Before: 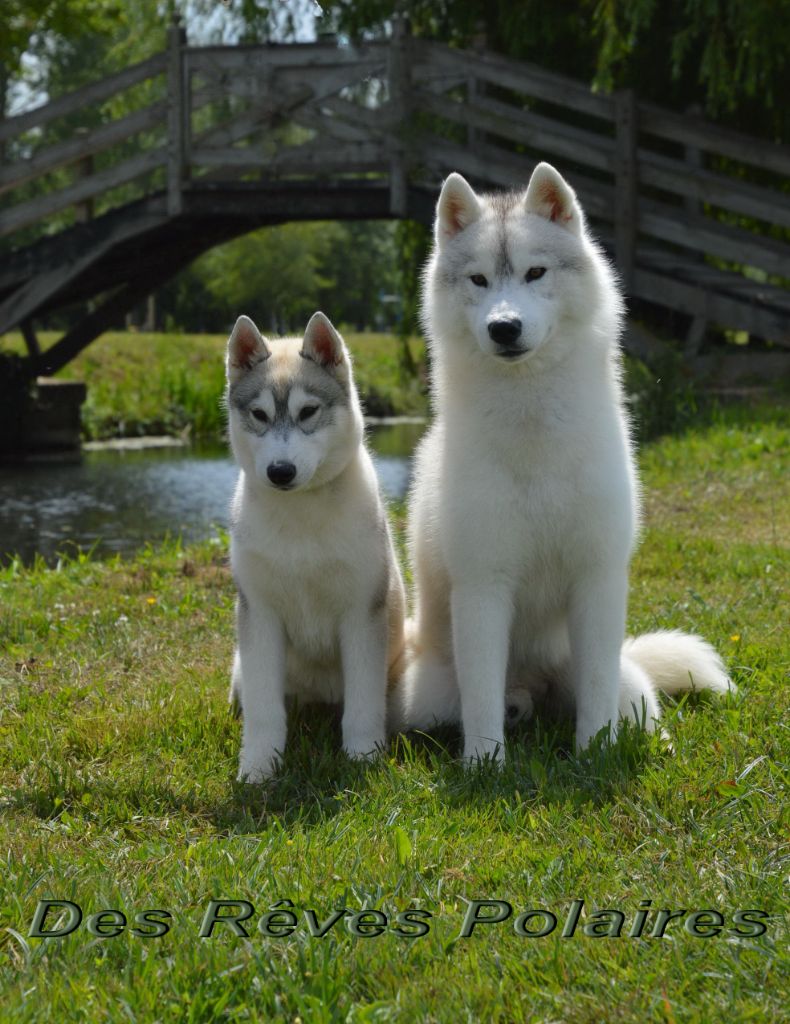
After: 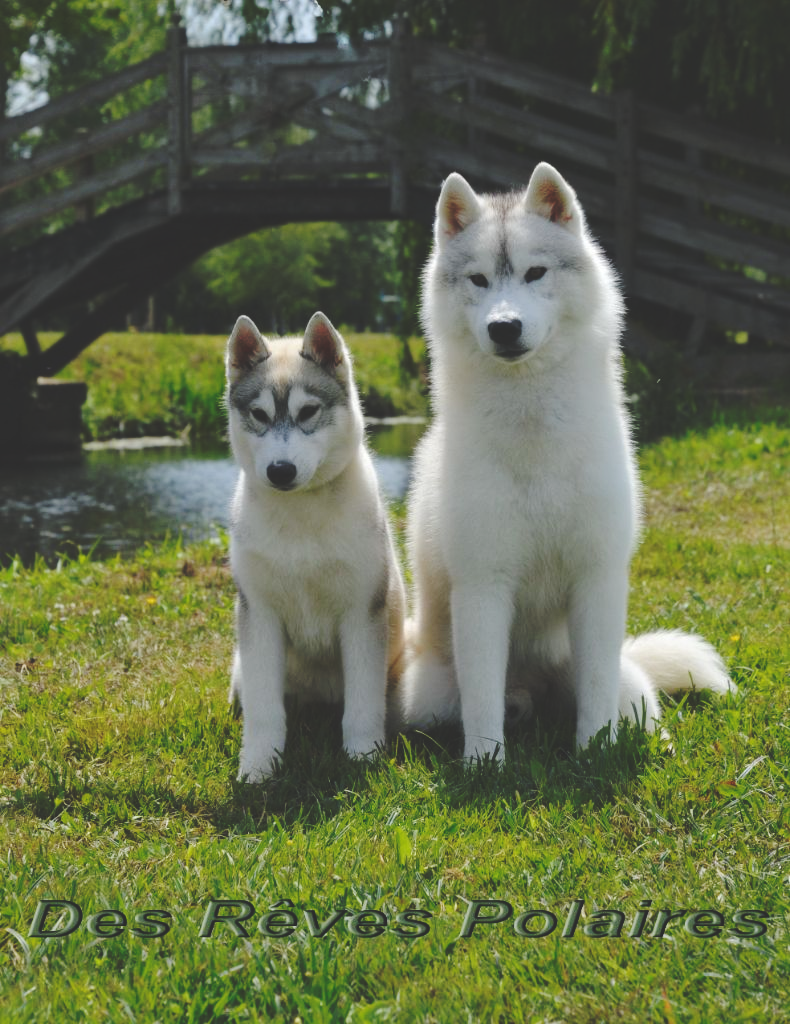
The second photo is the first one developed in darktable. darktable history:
local contrast: mode bilateral grid, contrast 10, coarseness 26, detail 115%, midtone range 0.2
base curve: curves: ch0 [(0, 0.024) (0.055, 0.065) (0.121, 0.166) (0.236, 0.319) (0.693, 0.726) (1, 1)], preserve colors none
